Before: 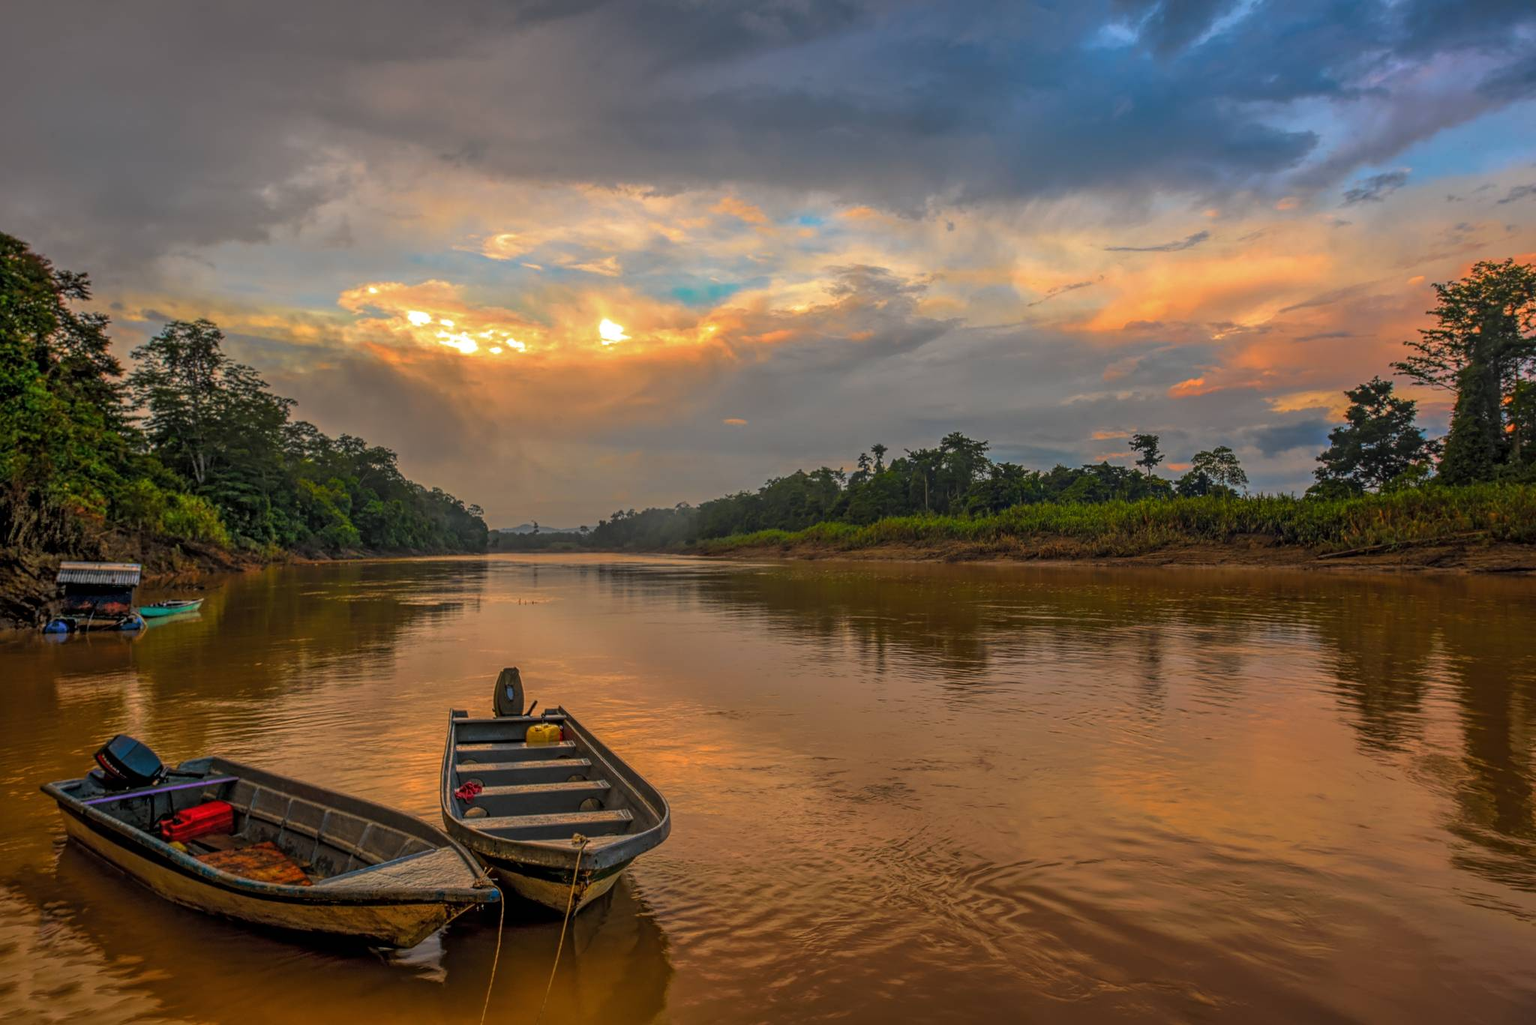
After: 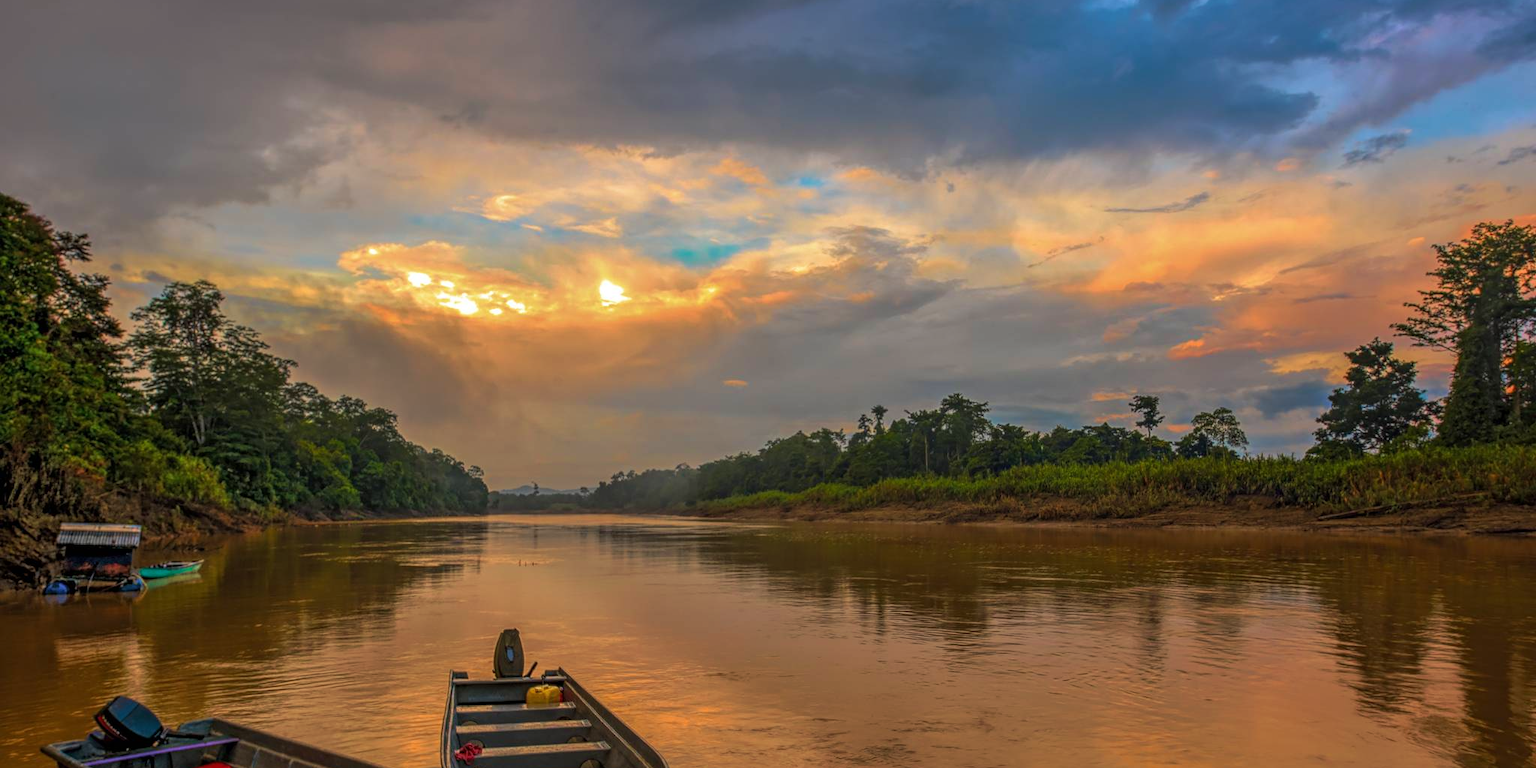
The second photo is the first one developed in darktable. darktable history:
velvia: on, module defaults
tone curve: curves: ch0 [(0, 0) (0.003, 0.003) (0.011, 0.011) (0.025, 0.025) (0.044, 0.044) (0.069, 0.068) (0.1, 0.098) (0.136, 0.134) (0.177, 0.175) (0.224, 0.221) (0.277, 0.273) (0.335, 0.331) (0.399, 0.394) (0.468, 0.462) (0.543, 0.543) (0.623, 0.623) (0.709, 0.709) (0.801, 0.801) (0.898, 0.898) (1, 1)], preserve colors none
crop: top 3.857%, bottom 21.132%
